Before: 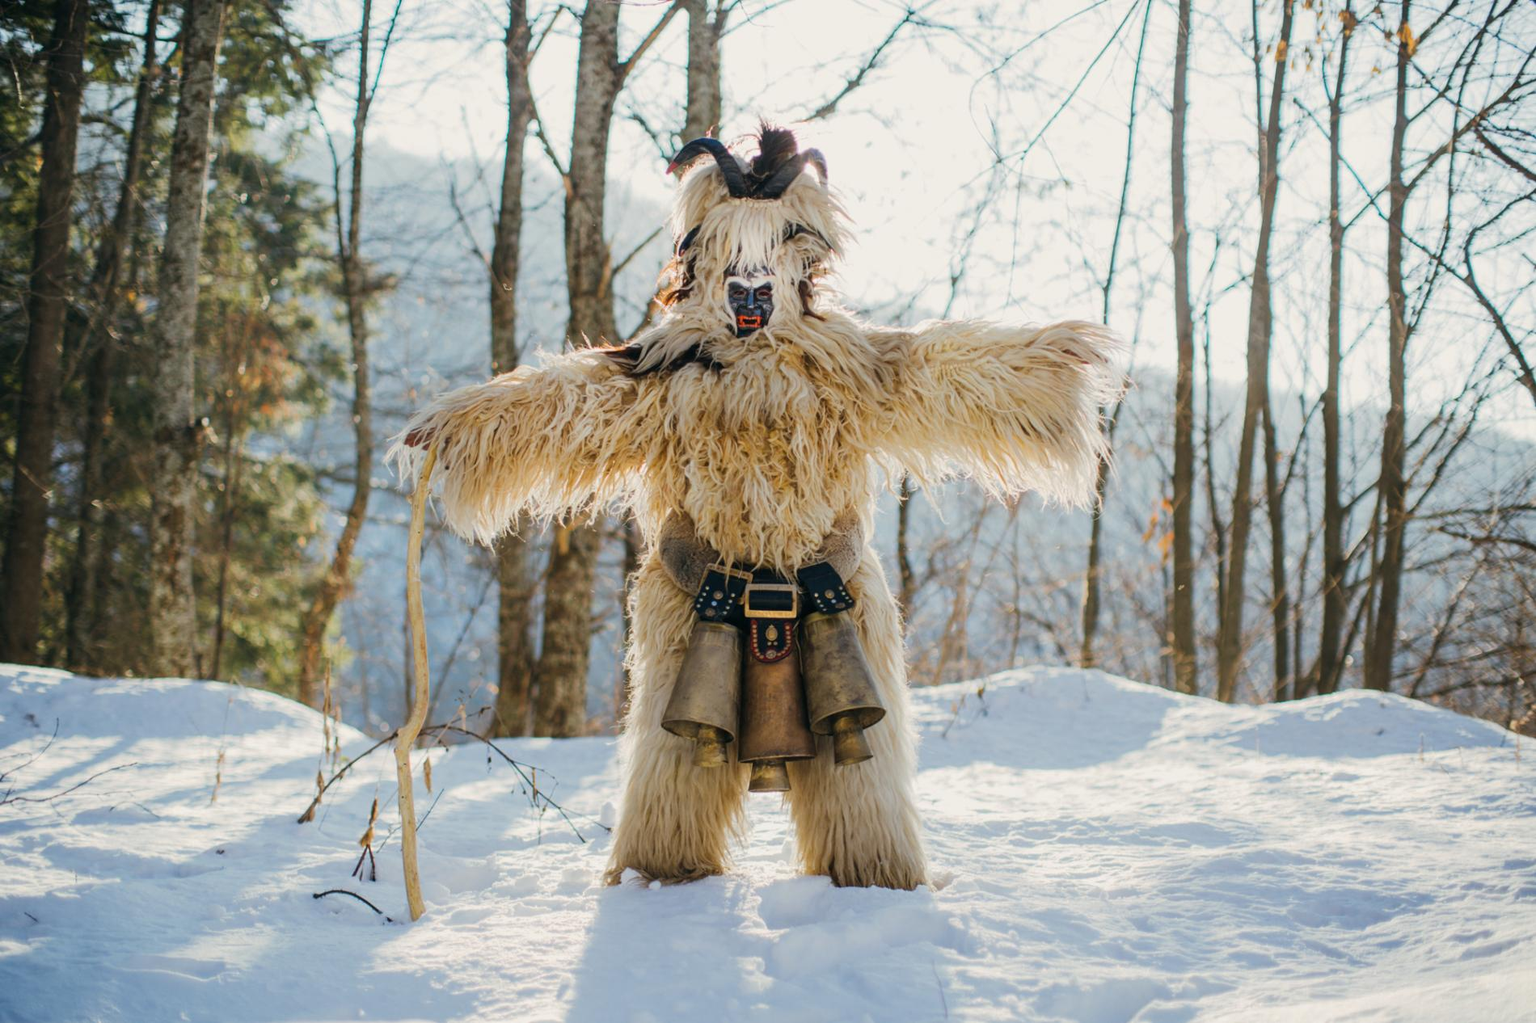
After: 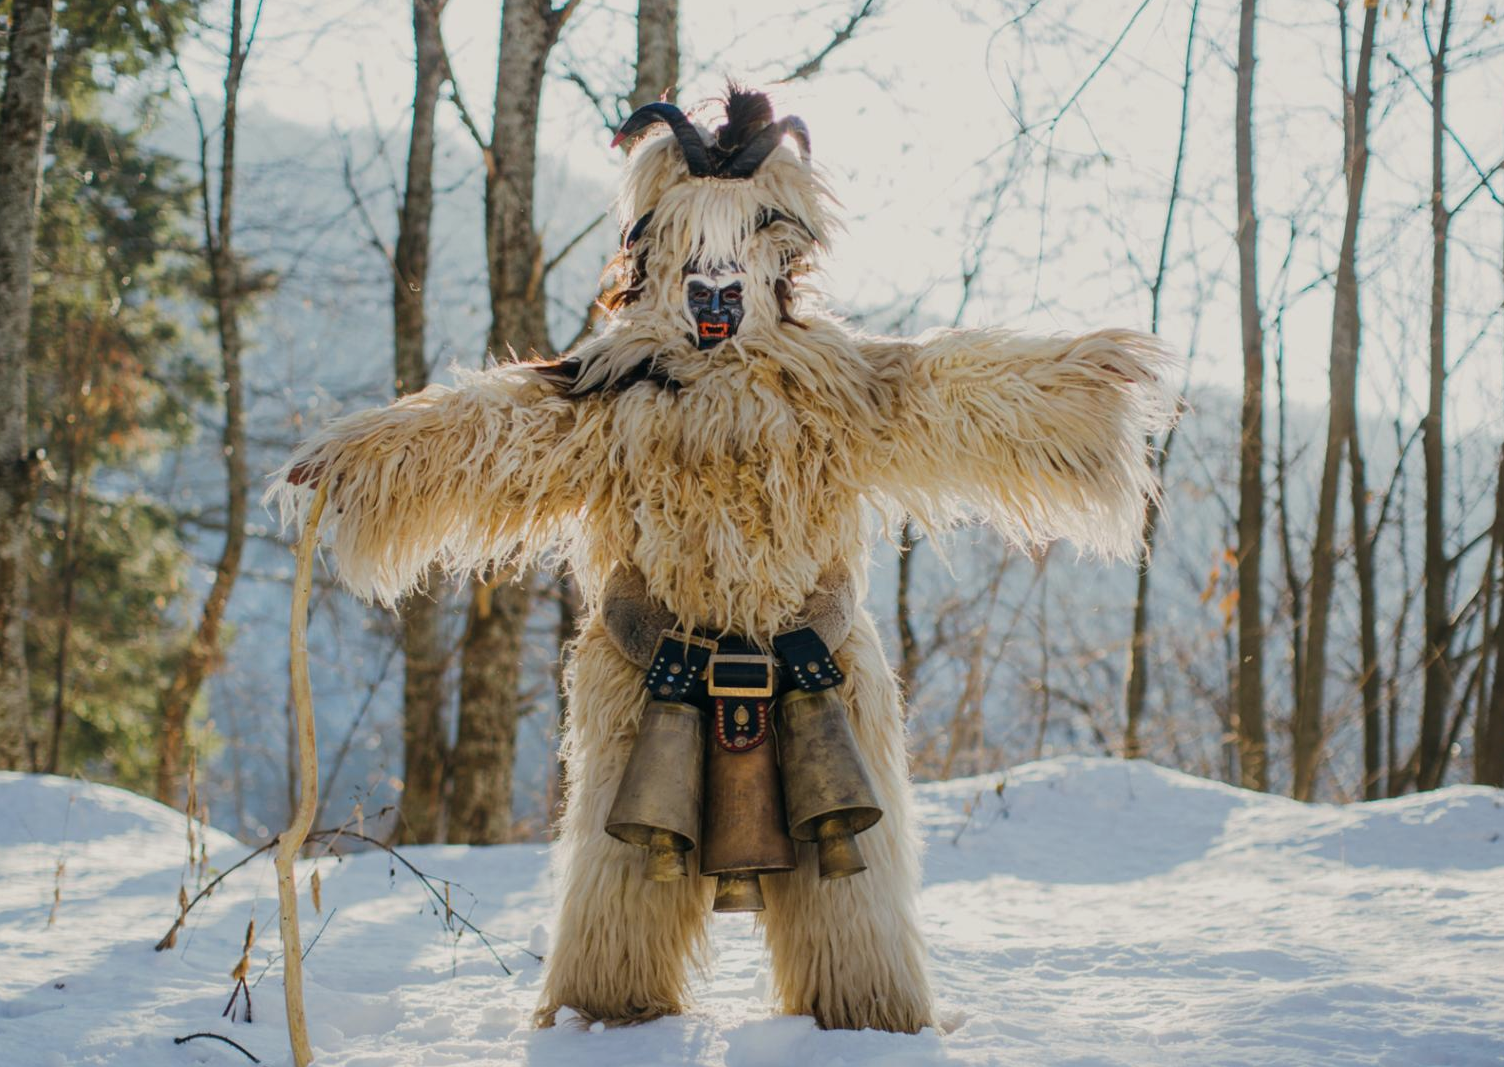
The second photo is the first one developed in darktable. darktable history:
exposure: exposure -0.293 EV, compensate highlight preservation false
crop: left 11.225%, top 5.381%, right 9.565%, bottom 10.314%
